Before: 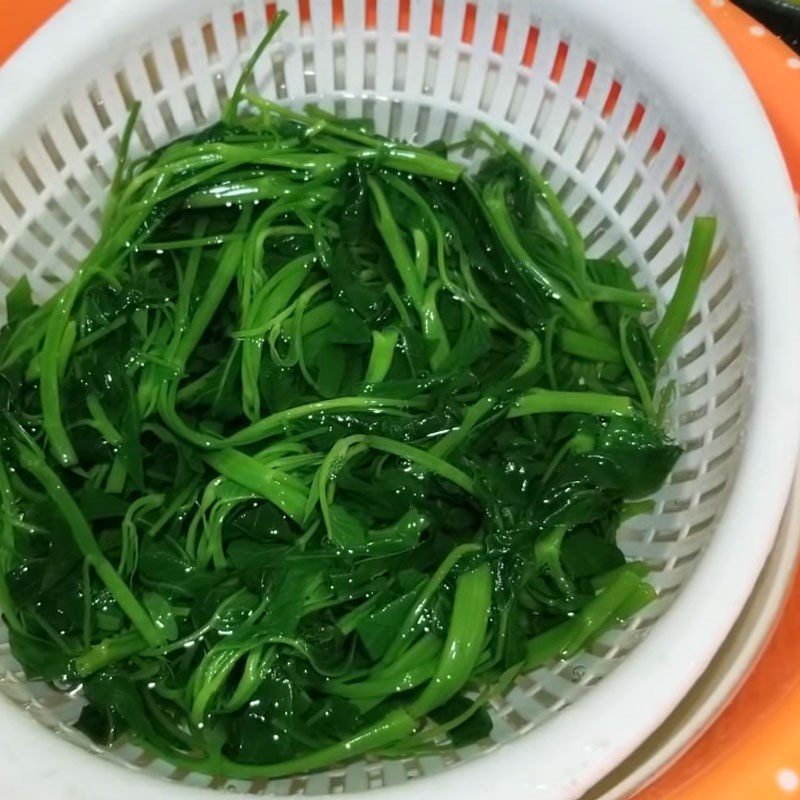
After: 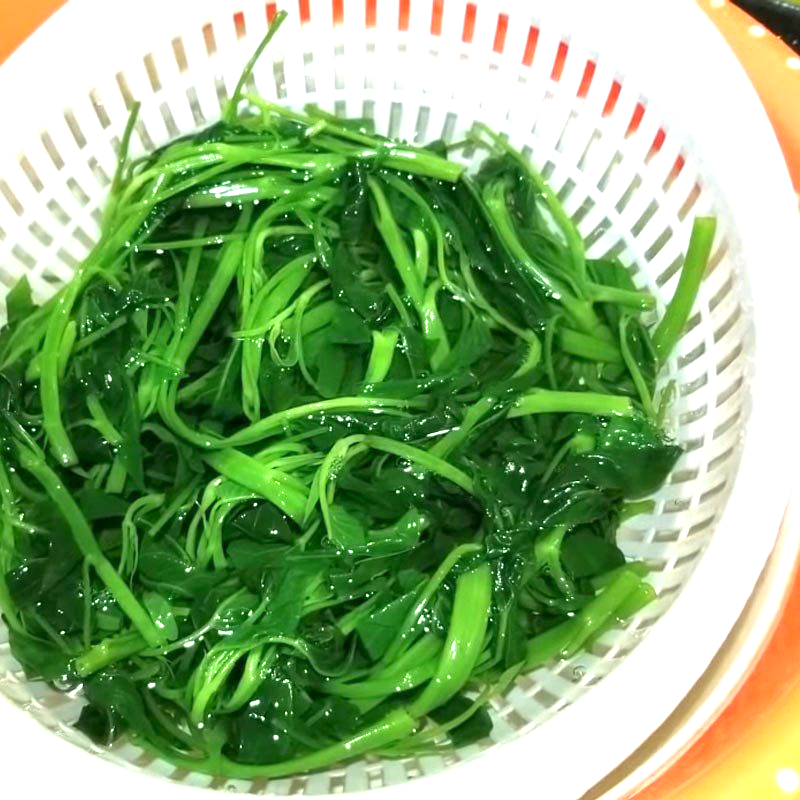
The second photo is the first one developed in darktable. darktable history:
exposure: black level correction 0.001, exposure 1.399 EV, compensate exposure bias true, compensate highlight preservation false
